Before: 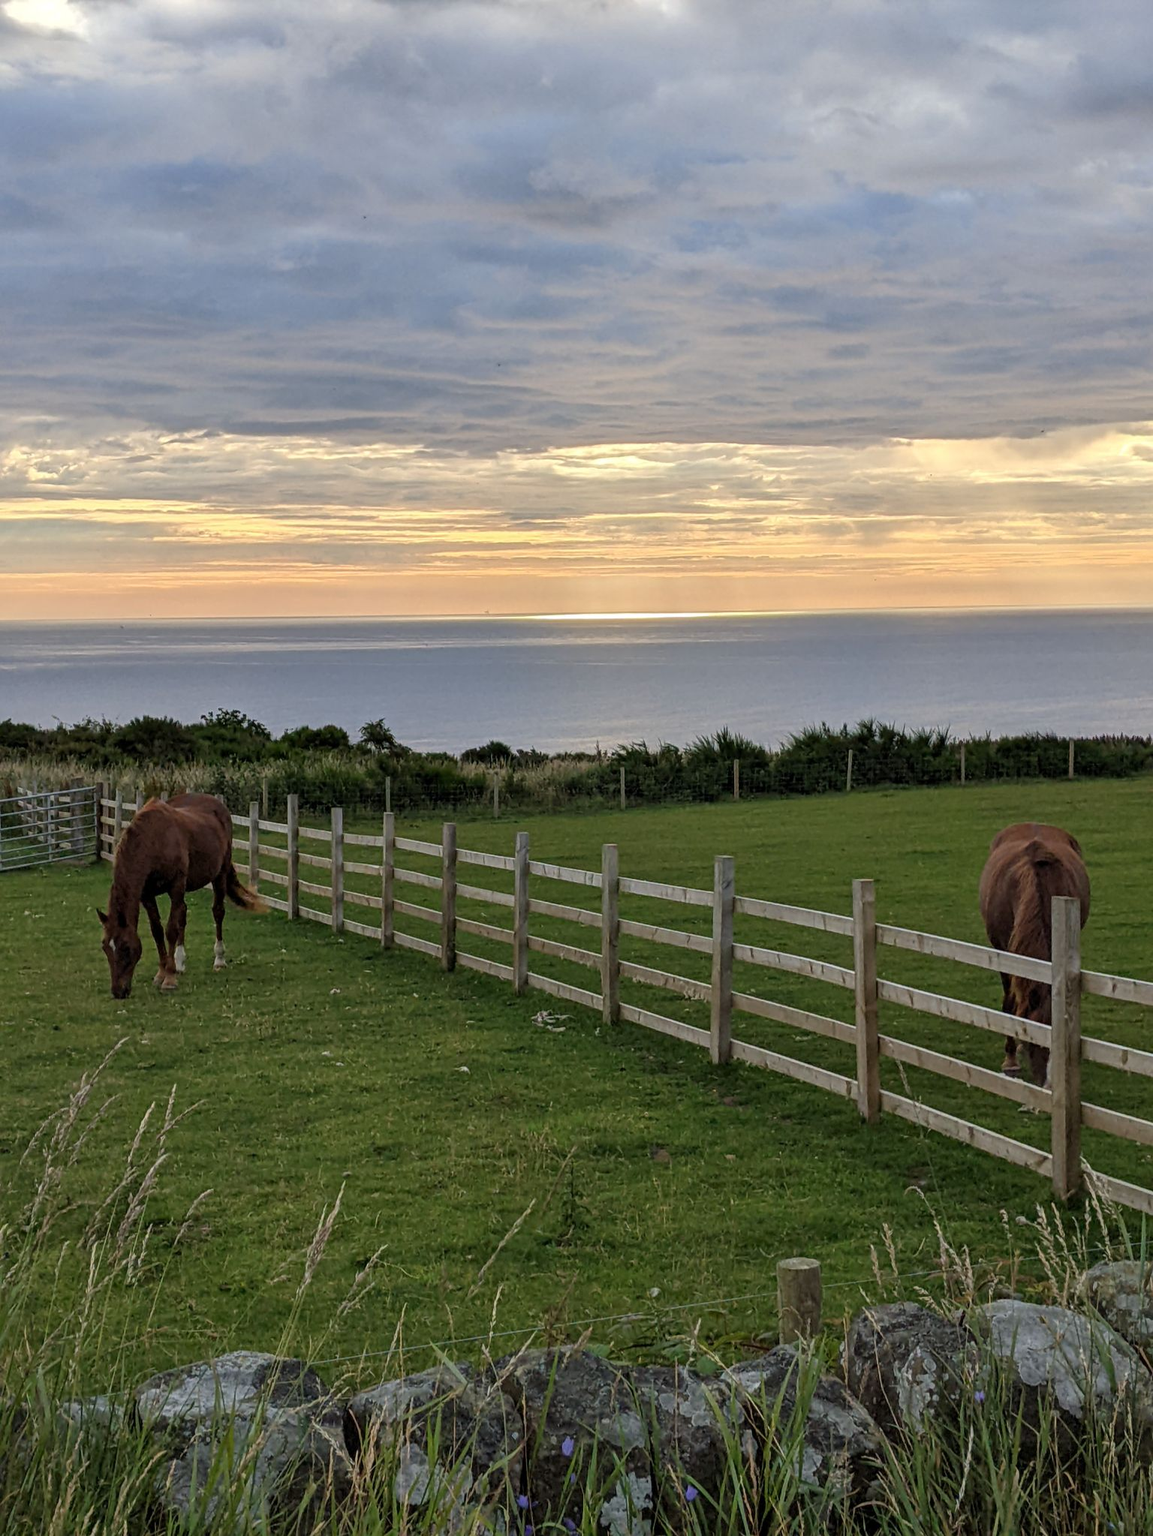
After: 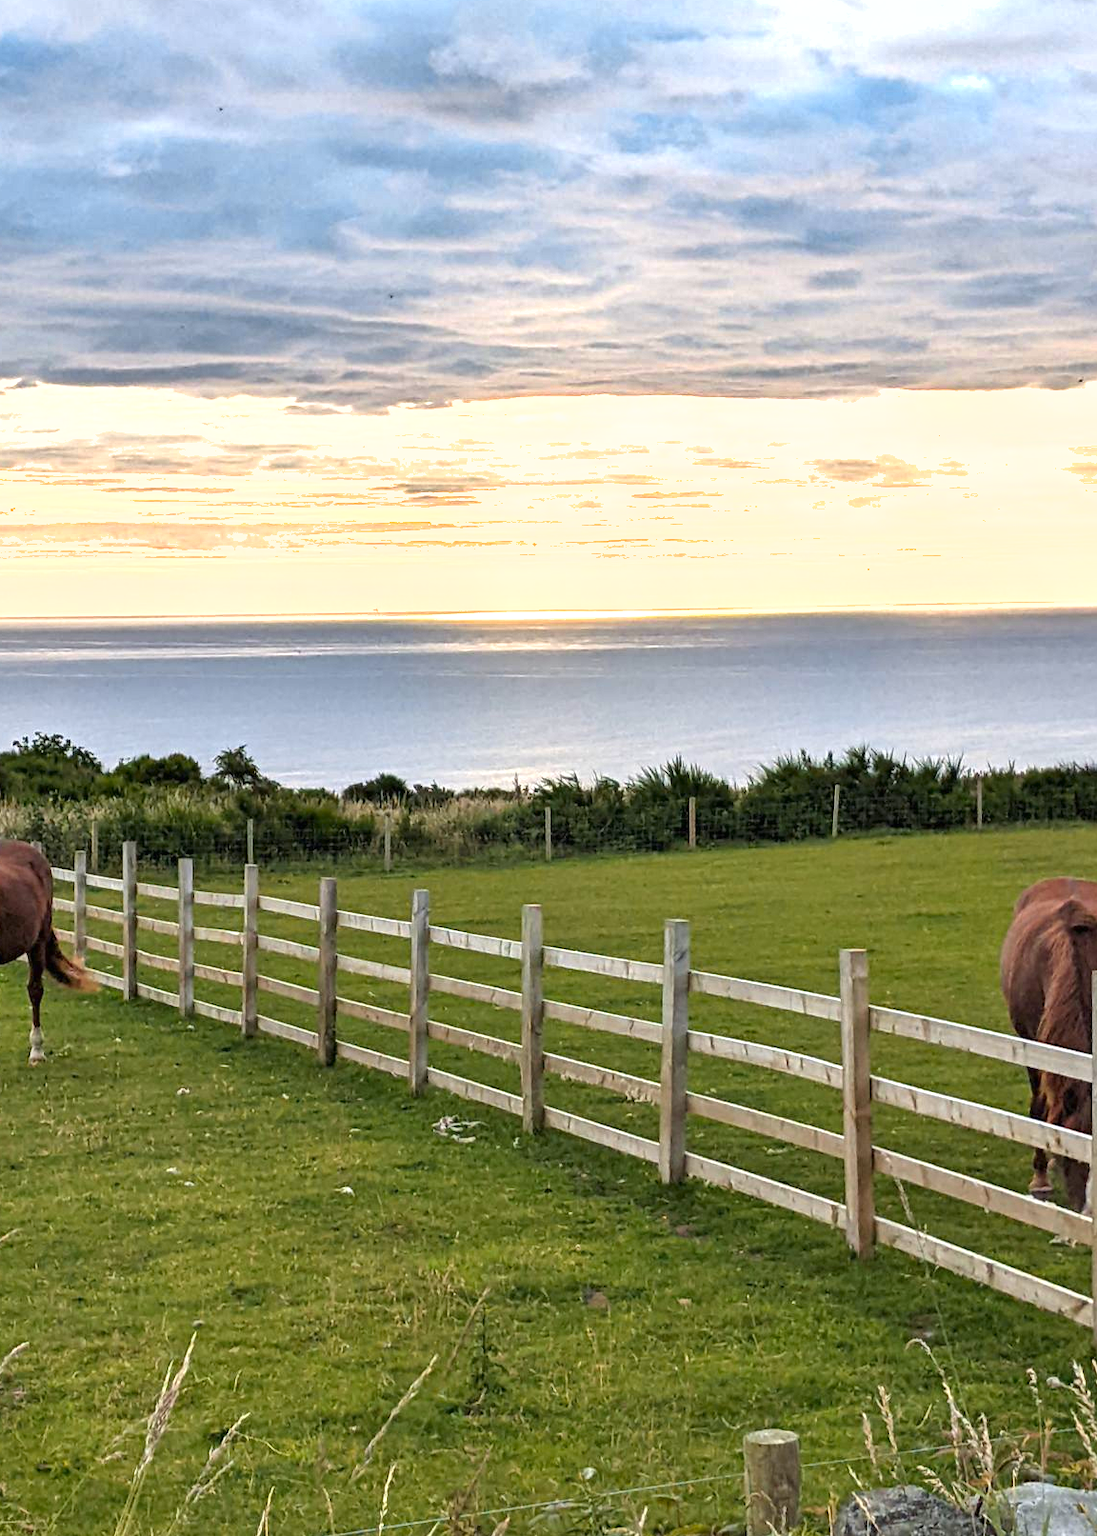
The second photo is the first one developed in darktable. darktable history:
shadows and highlights: soften with gaussian
exposure: black level correction 0, exposure 1.199 EV, compensate exposure bias true, compensate highlight preservation false
crop: left 16.549%, top 8.555%, right 8.336%, bottom 12.619%
color zones: curves: ch1 [(0.239, 0.552) (0.75, 0.5)]; ch2 [(0.25, 0.462) (0.749, 0.457)], mix 38.52%
